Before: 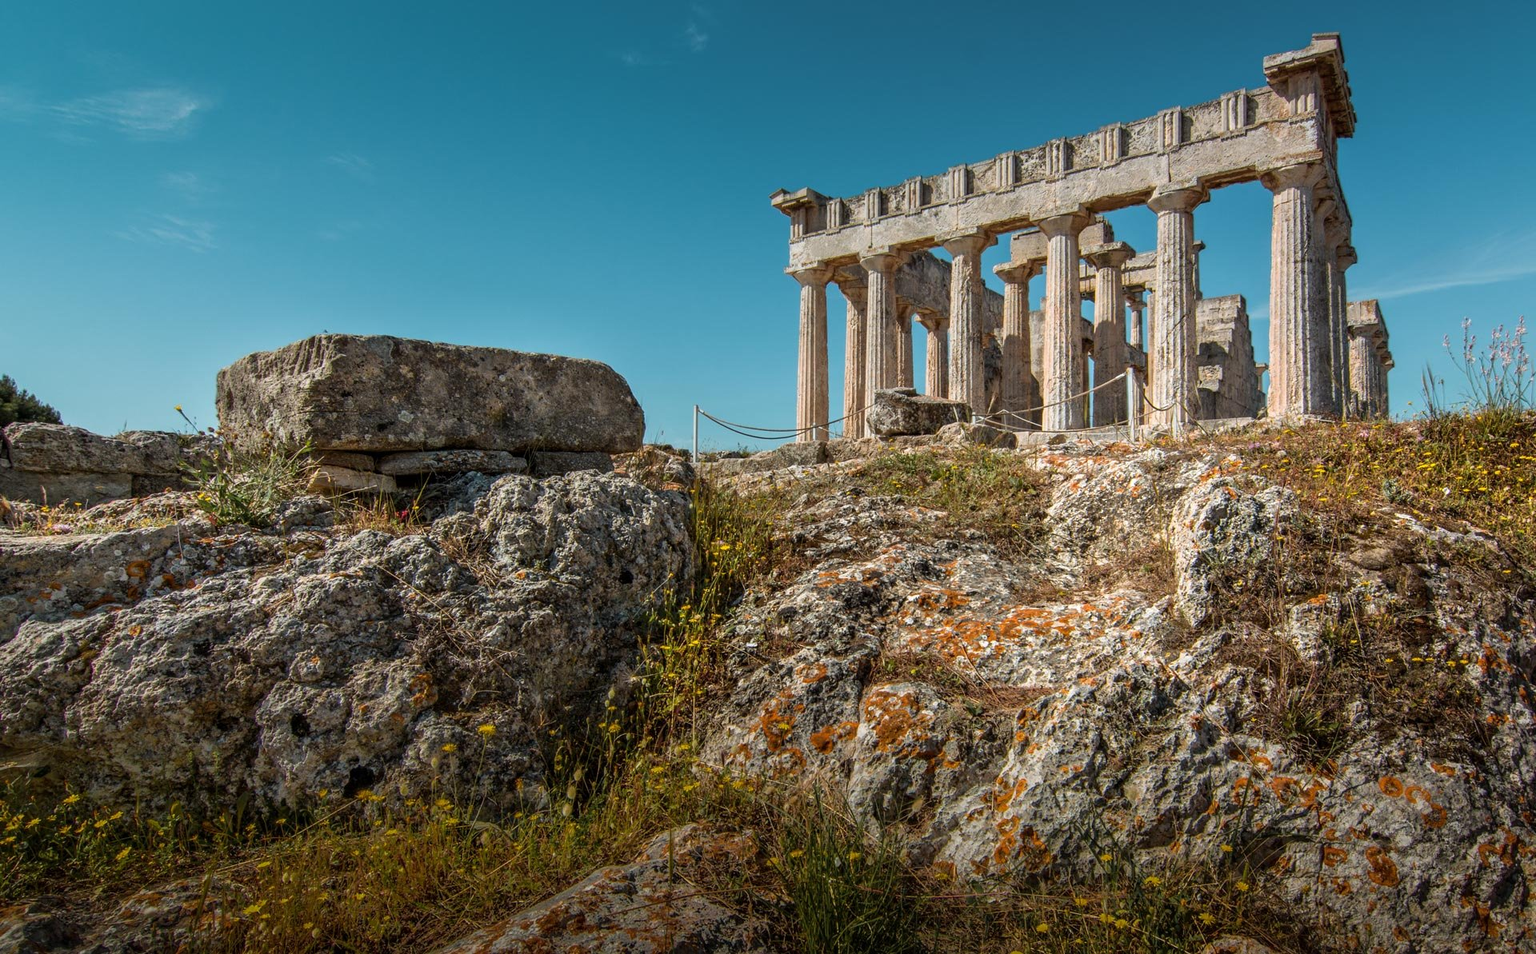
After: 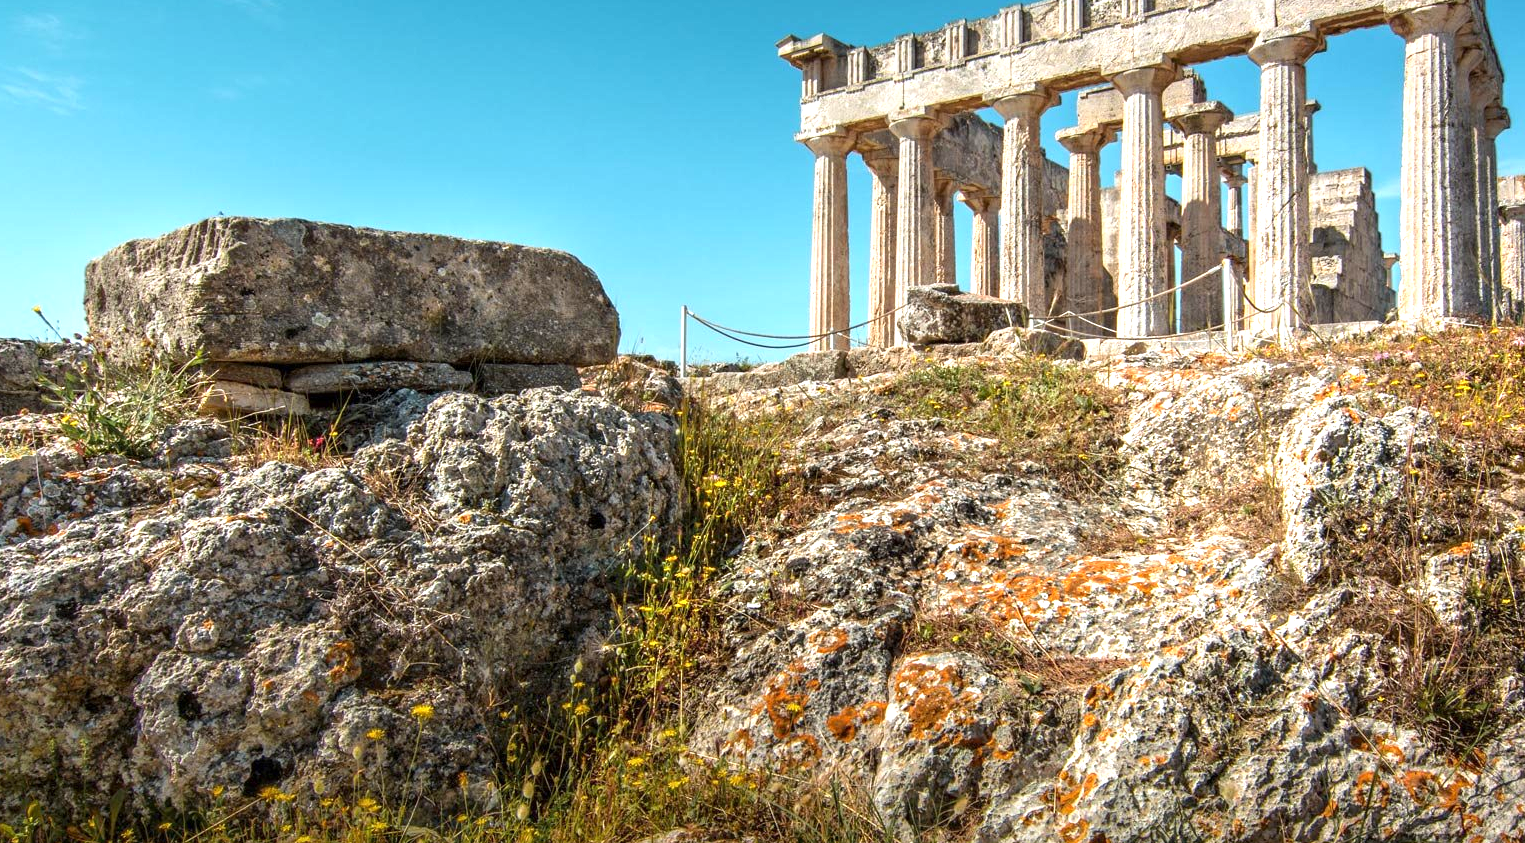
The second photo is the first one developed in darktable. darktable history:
crop: left 9.712%, top 16.928%, right 10.845%, bottom 12.332%
exposure: exposure 1 EV, compensate highlight preservation false
